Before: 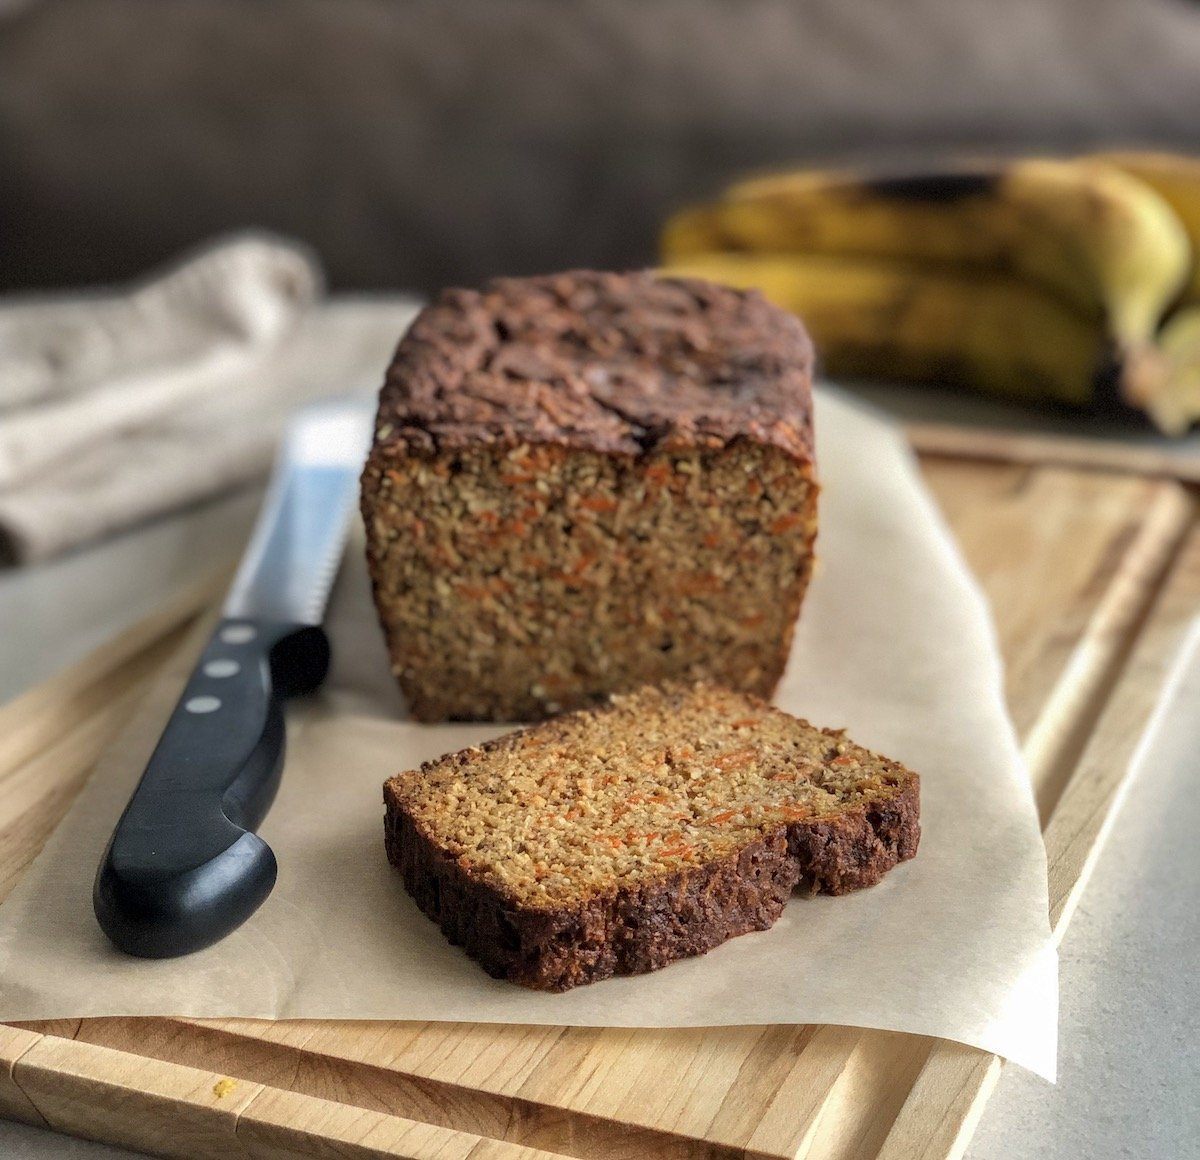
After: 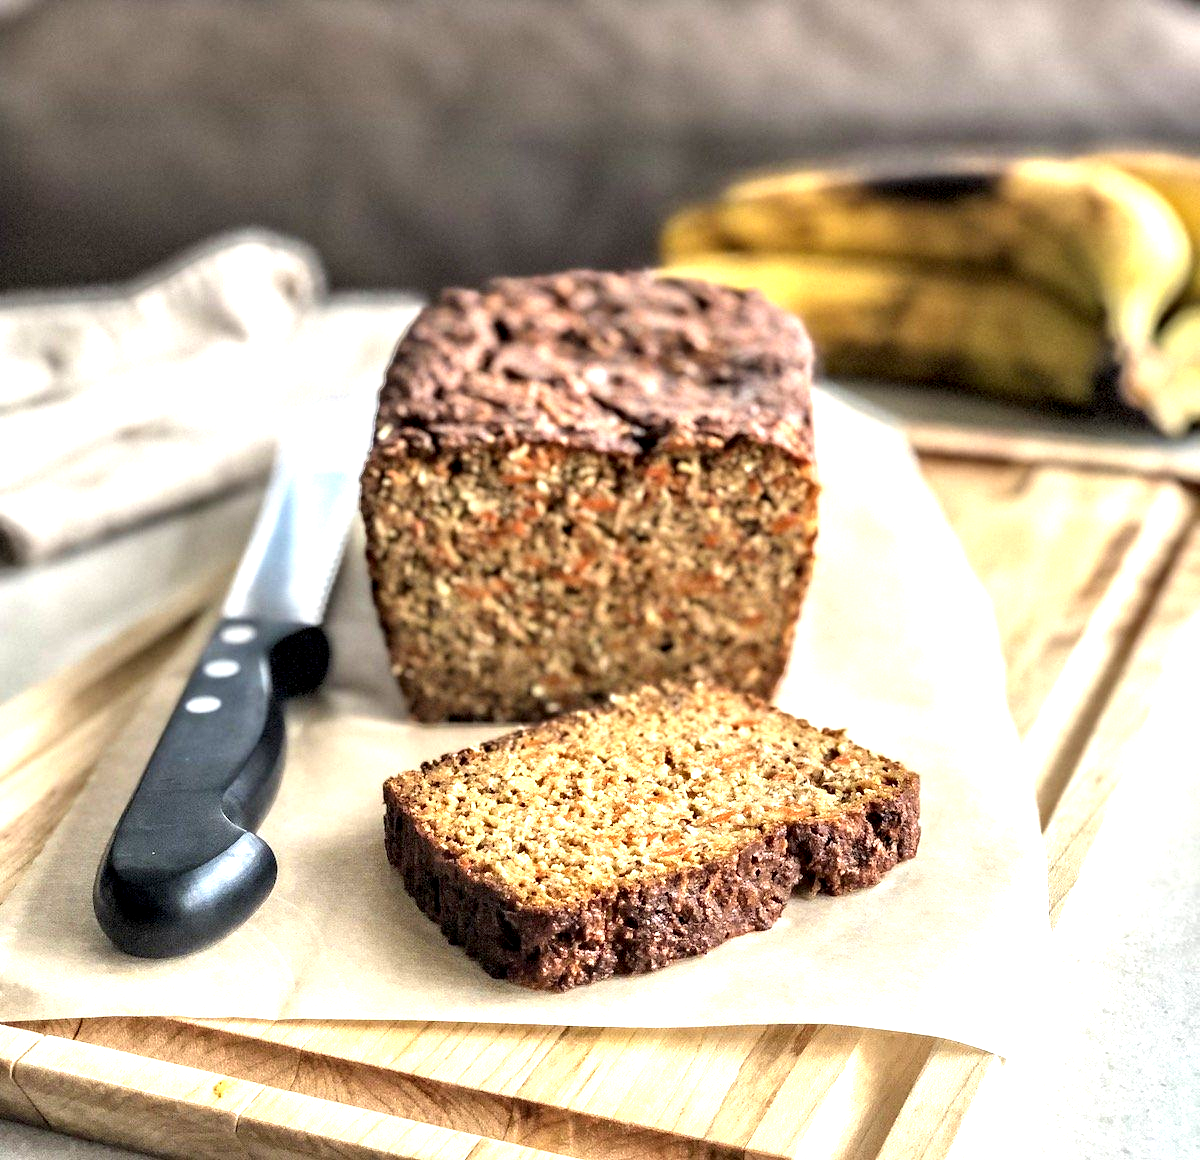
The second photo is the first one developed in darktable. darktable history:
contrast equalizer: y [[0.511, 0.558, 0.631, 0.632, 0.559, 0.512], [0.5 ×6], [0.507, 0.559, 0.627, 0.644, 0.647, 0.647], [0 ×6], [0 ×6]]
exposure: black level correction 0, exposure 1.379 EV, compensate exposure bias true, compensate highlight preservation false
